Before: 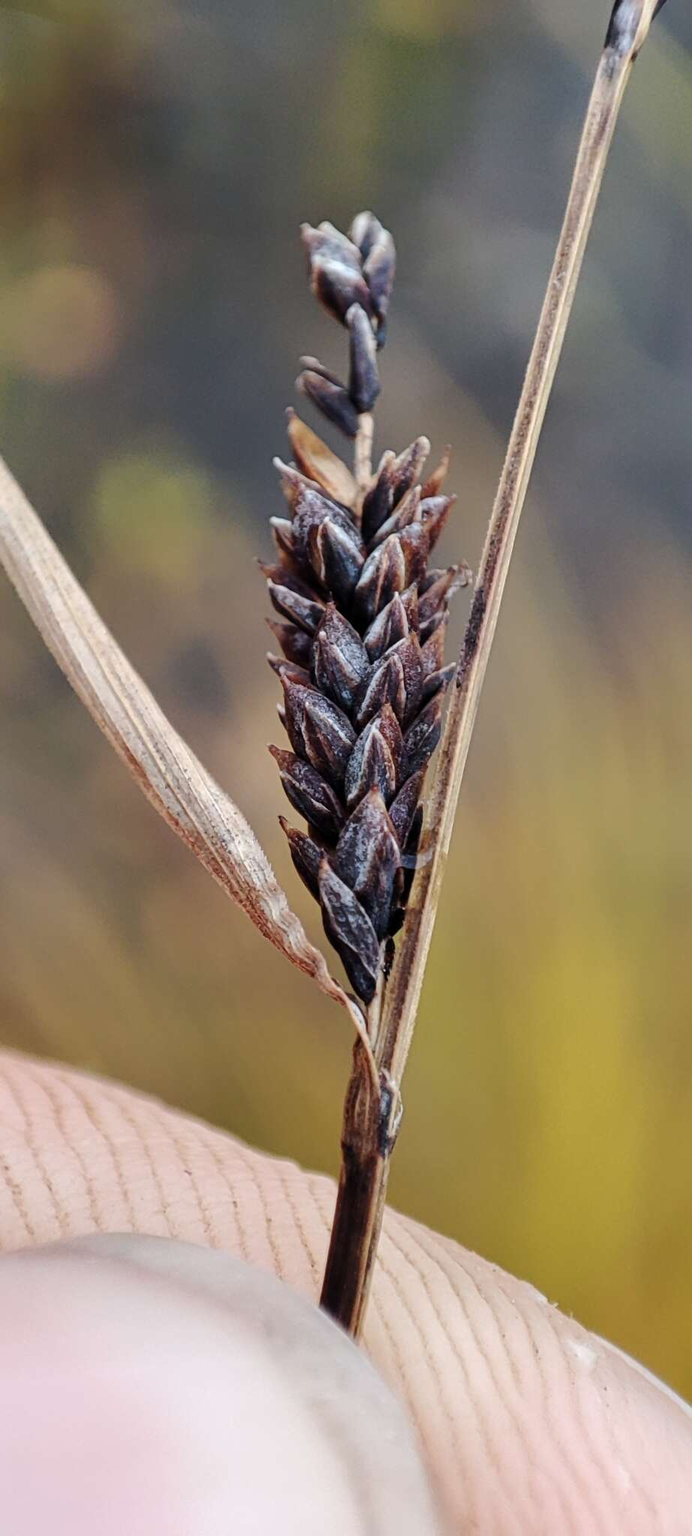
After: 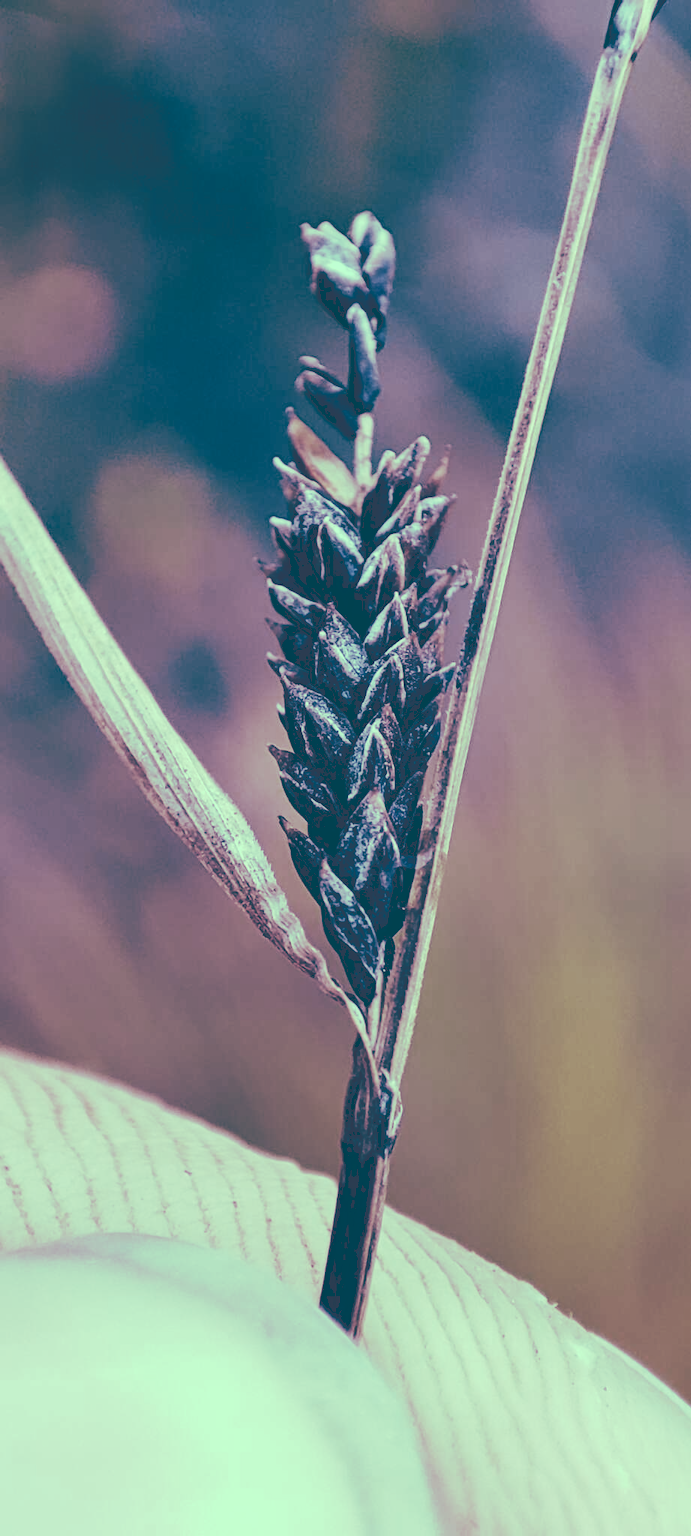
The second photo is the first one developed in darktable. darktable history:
tone curve: curves: ch0 [(0, 0) (0.003, 0.235) (0.011, 0.235) (0.025, 0.235) (0.044, 0.235) (0.069, 0.235) (0.1, 0.237) (0.136, 0.239) (0.177, 0.243) (0.224, 0.256) (0.277, 0.287) (0.335, 0.329) (0.399, 0.391) (0.468, 0.476) (0.543, 0.574) (0.623, 0.683) (0.709, 0.778) (0.801, 0.869) (0.898, 0.924) (1, 1)], preserve colors none
color look up table: target L [98.12, 96.98, 95.43, 86.76, 76.42, 69.15, 55.44, 50.05, 41.63, 39.73, 23.13, 201.49, 75.6, 67.93, 58.93, 59.84, 54.34, 51.11, 54.14, 44.94, 43.96, 39.98, 32.23, 30.46, 12.53, 16.77, 97.01, 96.76, 84.78, 75.81, 69.64, 75.2, 58.84, 63.98, 49.07, 35.79, 34.51, 38.21, 34.88, 20.42, 12.74, 15.46, 87.88, 80.12, 69.76, 59.67, 55.76, 54.47, 29.29], target a [-44.58, -49.64, -59.56, -55.26, -25.81, -31.66, -10.88, -28.08, -23.15, -1.934, -58.91, 0, 0.121, 12.87, 3.447, 4.503, 29.51, 46.04, 13.11, 7.381, 43.52, 23.8, 6.538, 25.44, -32.68, -43.89, -46.43, -46.12, -16.56, 1.342, -9.115, 1.473, 33.12, -11.48, 22.85, -4.546, 25.62, 17.78, -0.868, -51.42, -31.82, -37.86, -50.67, -28.08, -33.5, -12.19, -11.58, -16.21, -22.65], target b [34.58, 45.43, 29.33, 24.35, 17.62, 27.66, 8.154, 8.557, -10.18, -7.207, -19.05, -0.001, 7.479, 17.7, 23.25, 7.226, 4.461, 13.78, -5.663, -12.58, -10.07, -10.62, -5.482, -7.401, -32.9, -28.9, 28.76, 27.82, 8.72, 3.568, 0.559, -7.328, -19.89, -23.71, -22.76, -32.72, -27.44, -48.49, -36.95, -27.04, -36.81, -37.3, 13.9, 2.044, -1.892, -7.708, -16.72, -27.19, -24.32], num patches 49
